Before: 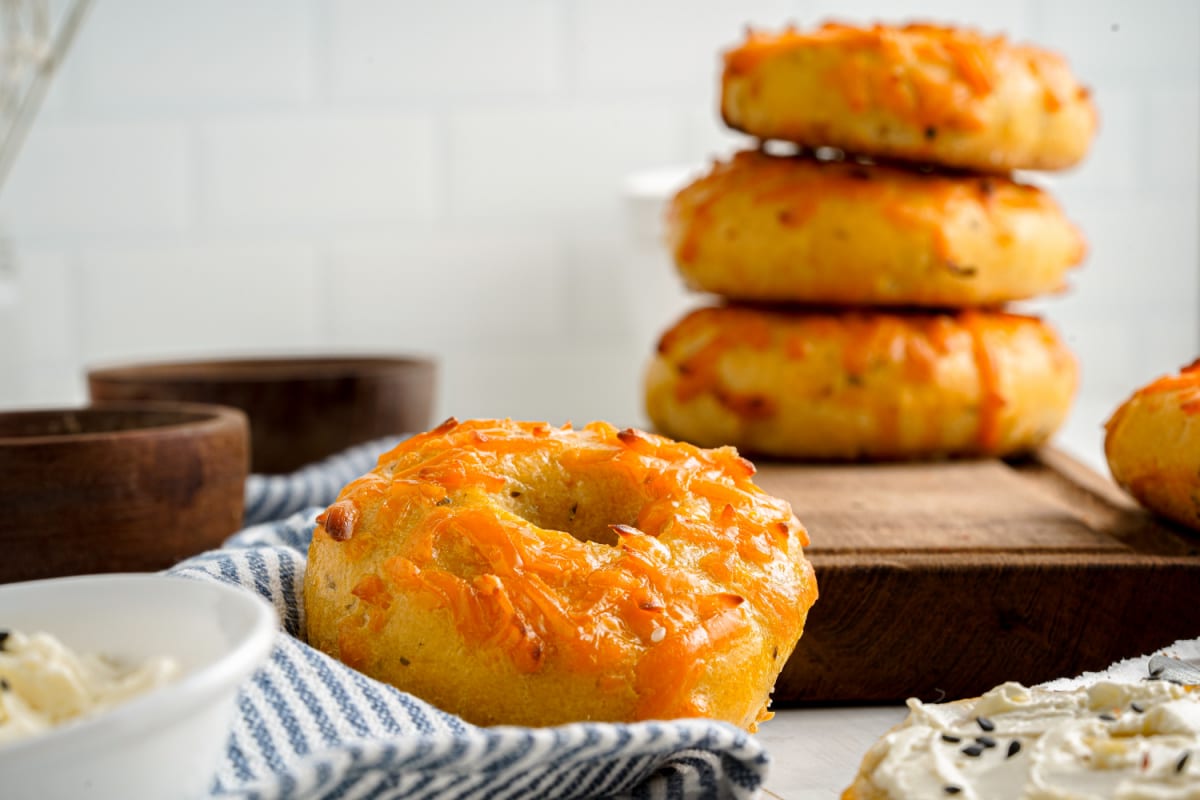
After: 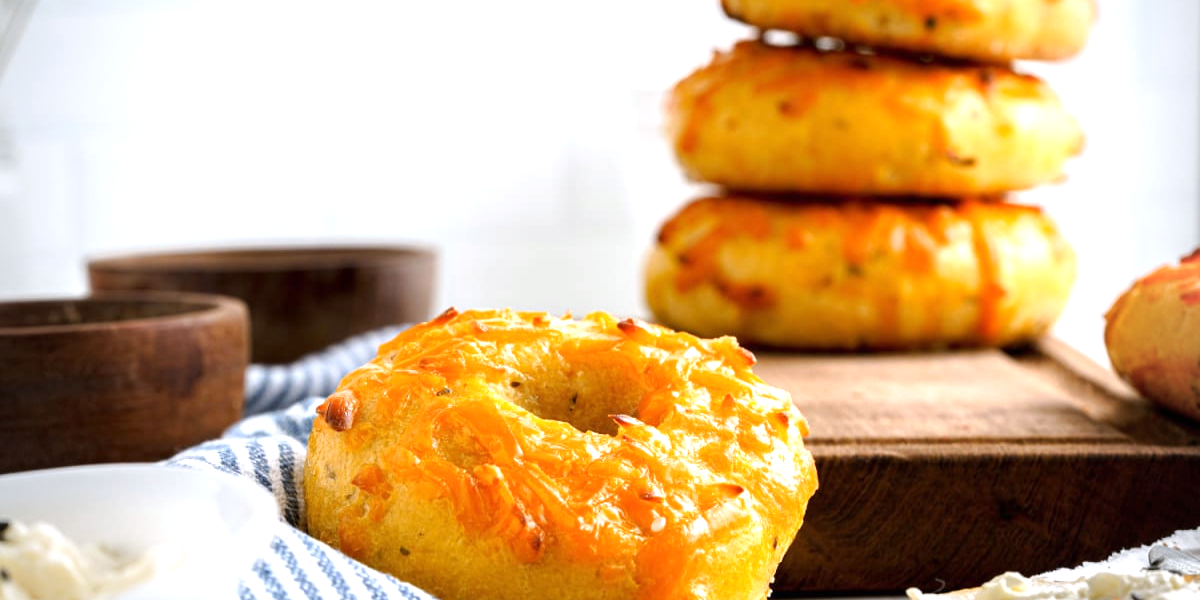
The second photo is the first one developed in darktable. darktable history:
white balance: red 0.984, blue 1.059
crop: top 13.819%, bottom 11.169%
vignetting: fall-off radius 60.92%
exposure: black level correction 0, exposure 0.7 EV, compensate exposure bias true, compensate highlight preservation false
